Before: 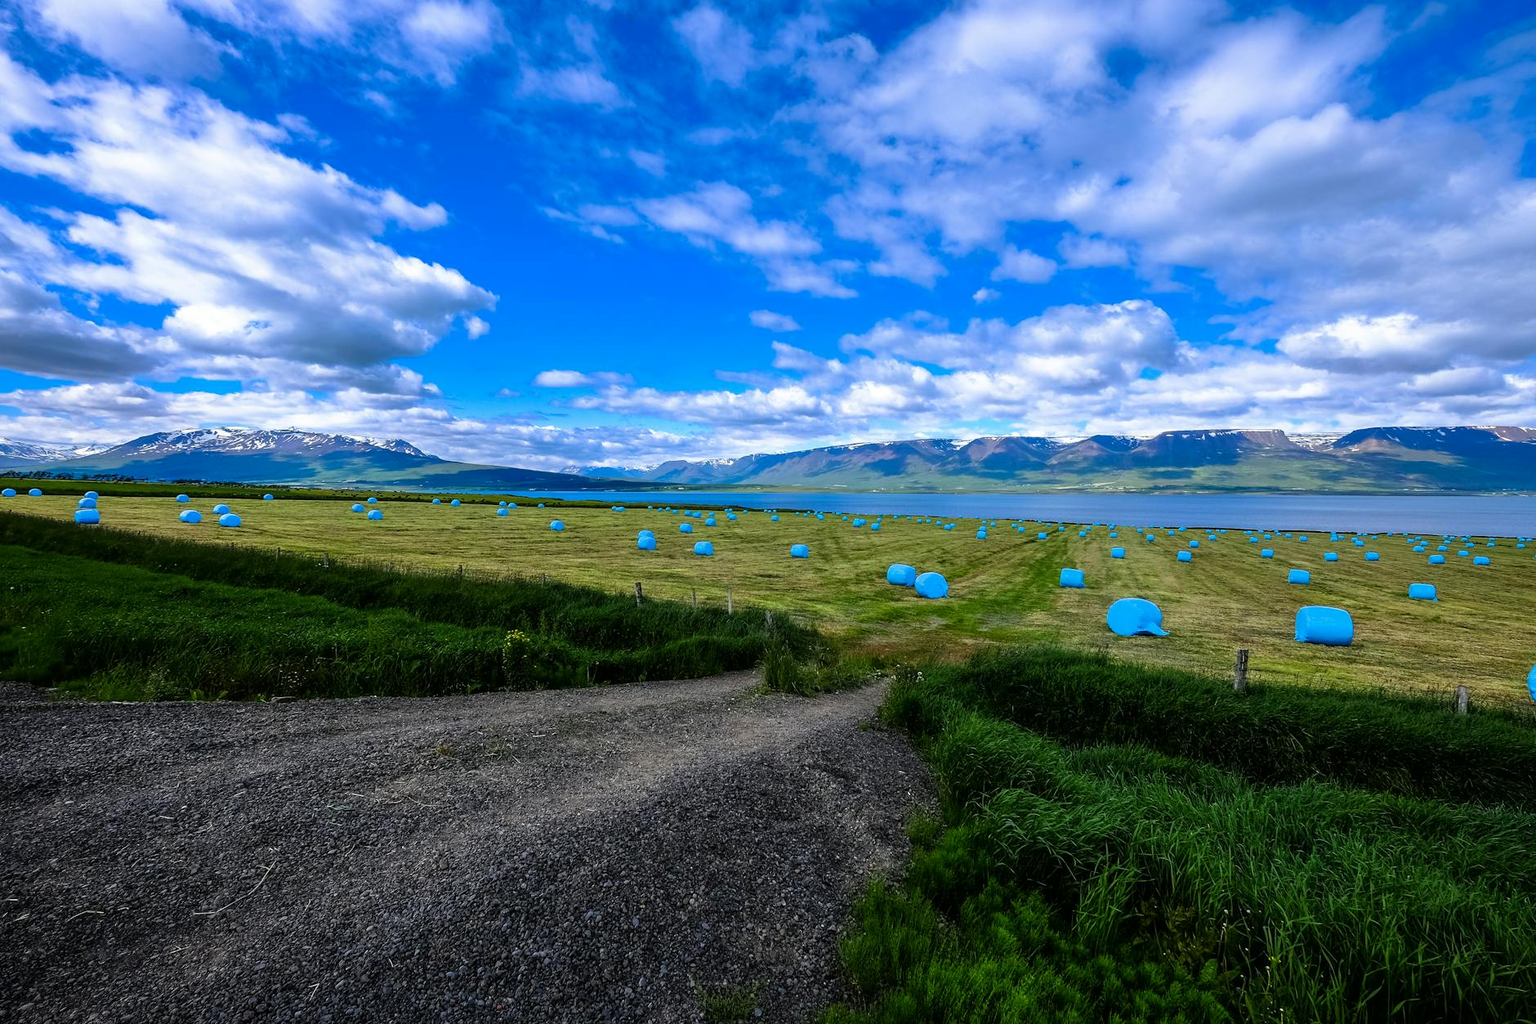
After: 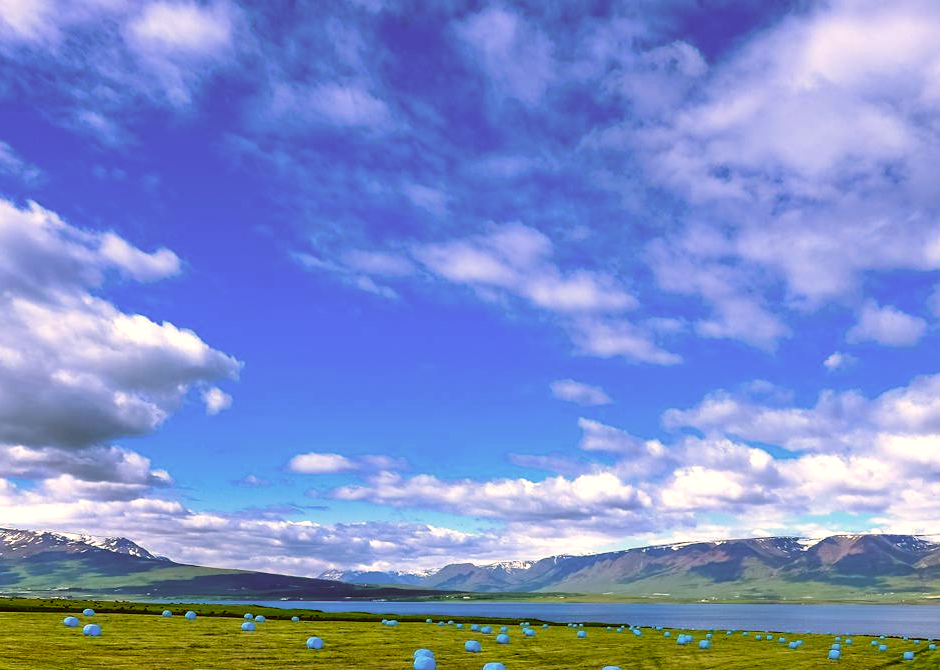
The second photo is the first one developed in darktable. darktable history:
color correction: highlights a* 8.98, highlights b* 15.09, shadows a* -0.49, shadows b* 26.52
crop: left 19.556%, right 30.401%, bottom 46.458%
color balance: contrast 10%
